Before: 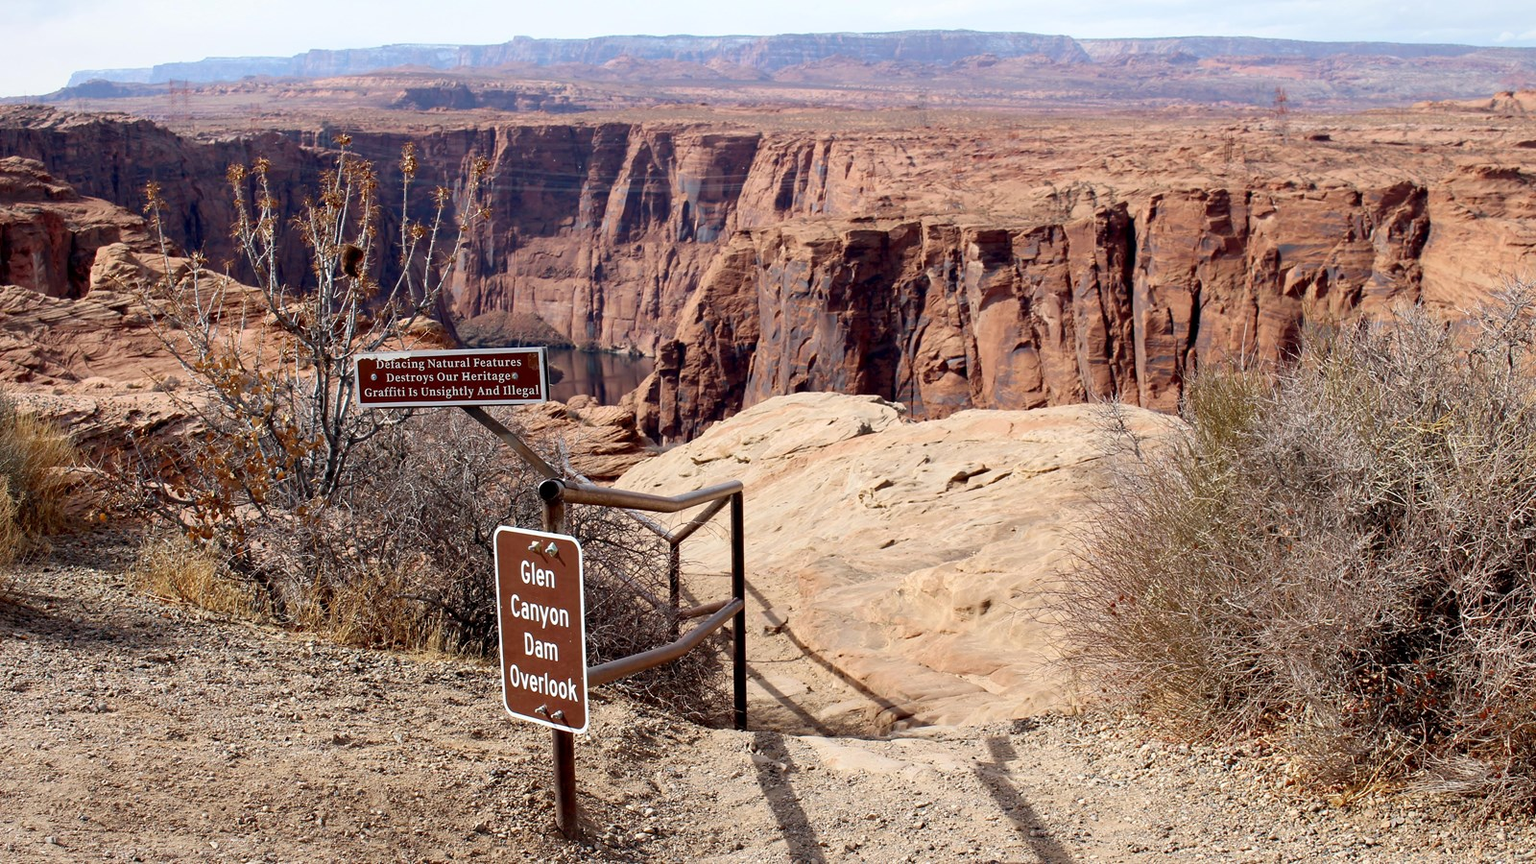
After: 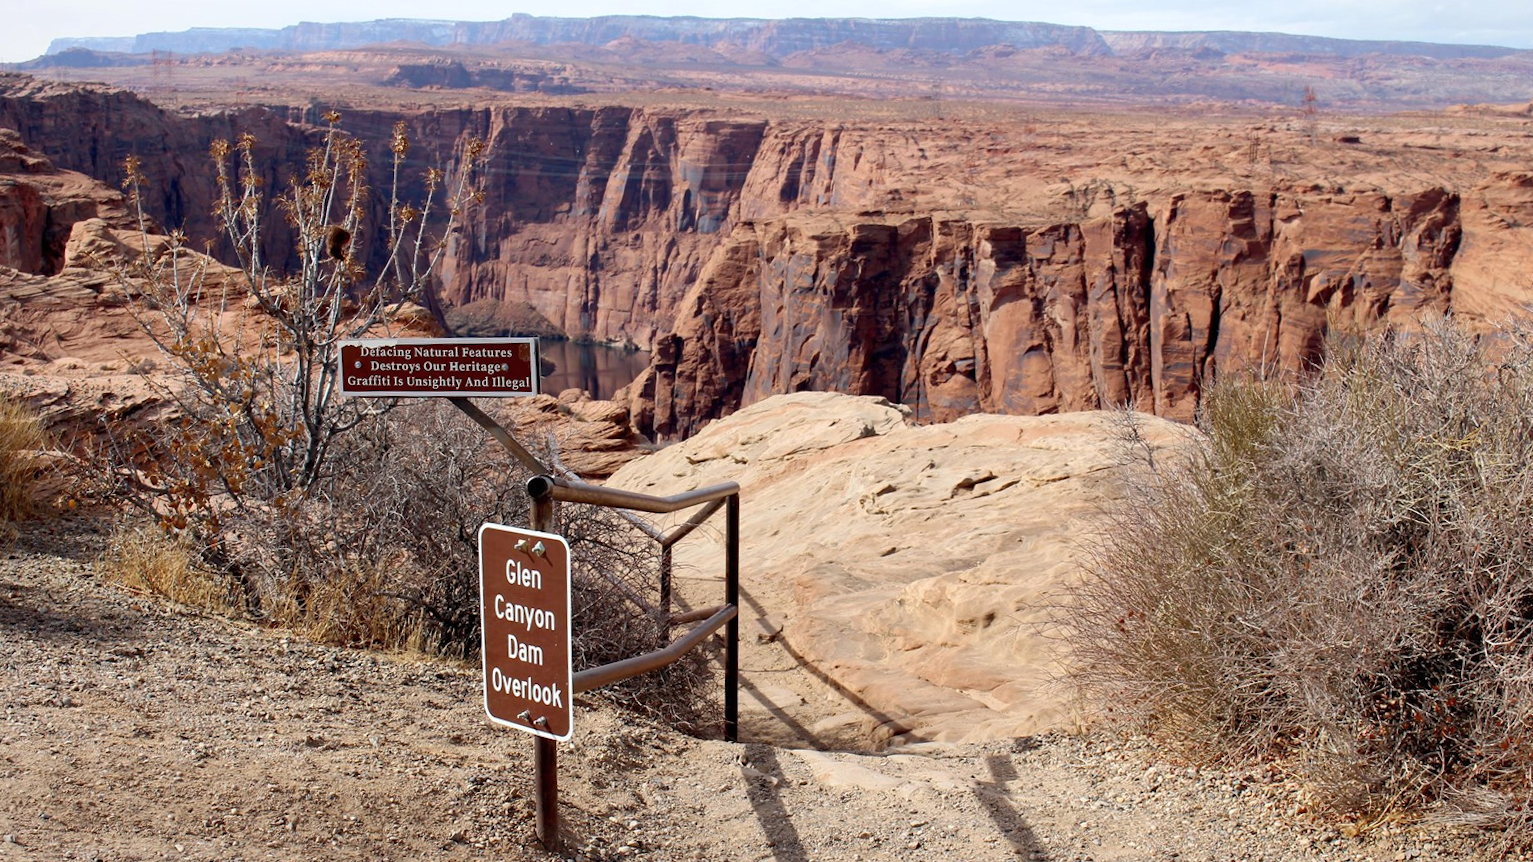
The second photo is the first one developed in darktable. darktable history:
tone equalizer: edges refinement/feathering 500, mask exposure compensation -1.24 EV, preserve details no
exposure: black level correction 0, exposure 0 EV, compensate highlight preservation false
crop and rotate: angle -1.41°
shadows and highlights: shadows 25.38, highlights -25.17
